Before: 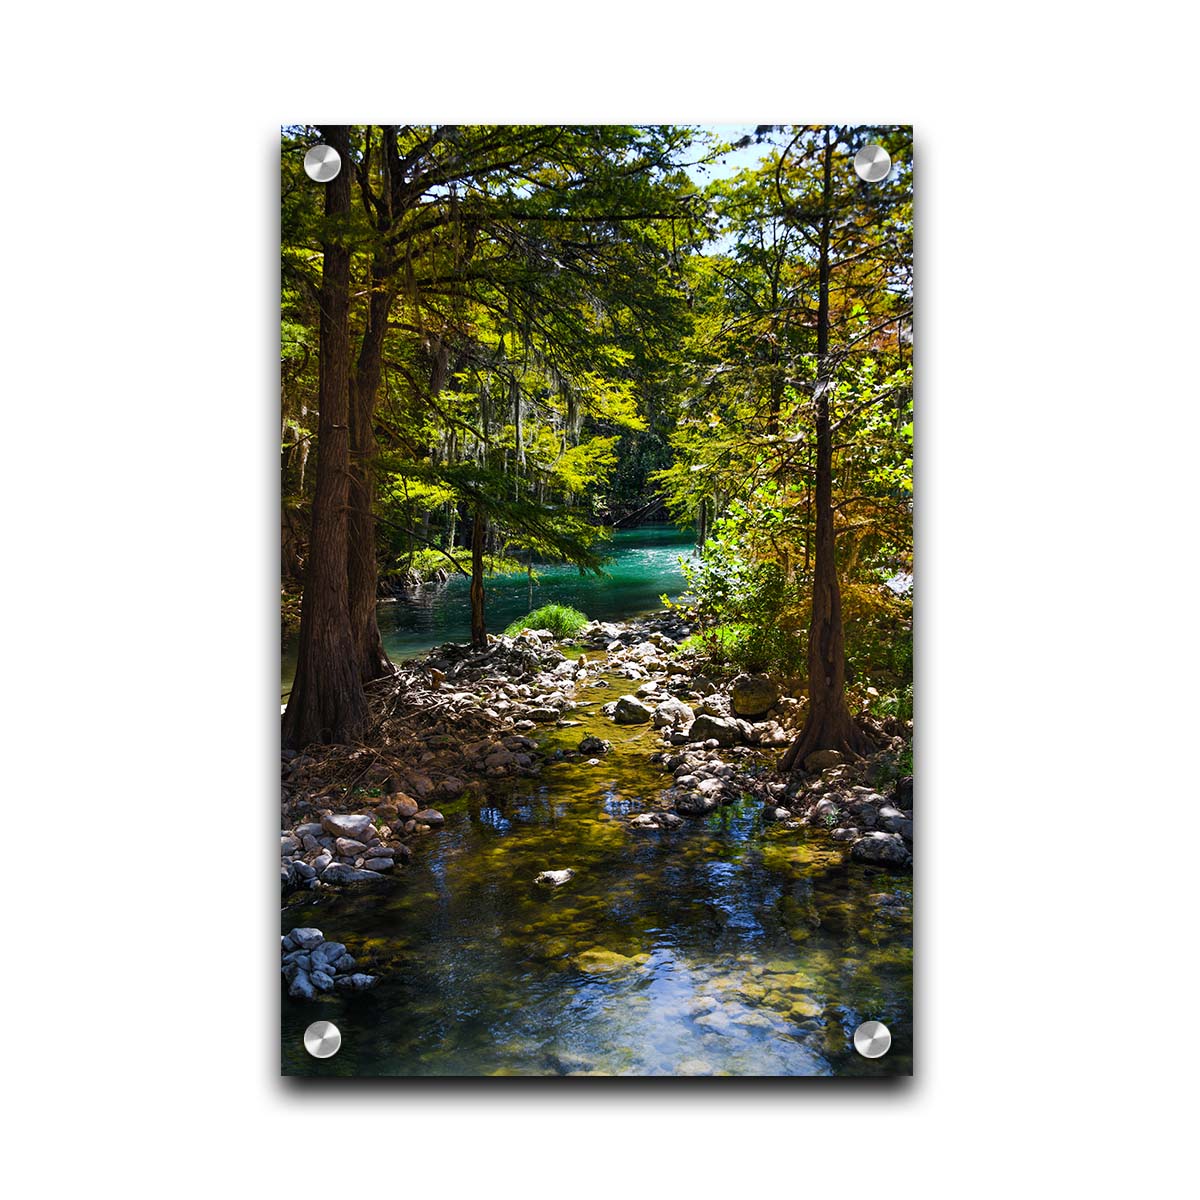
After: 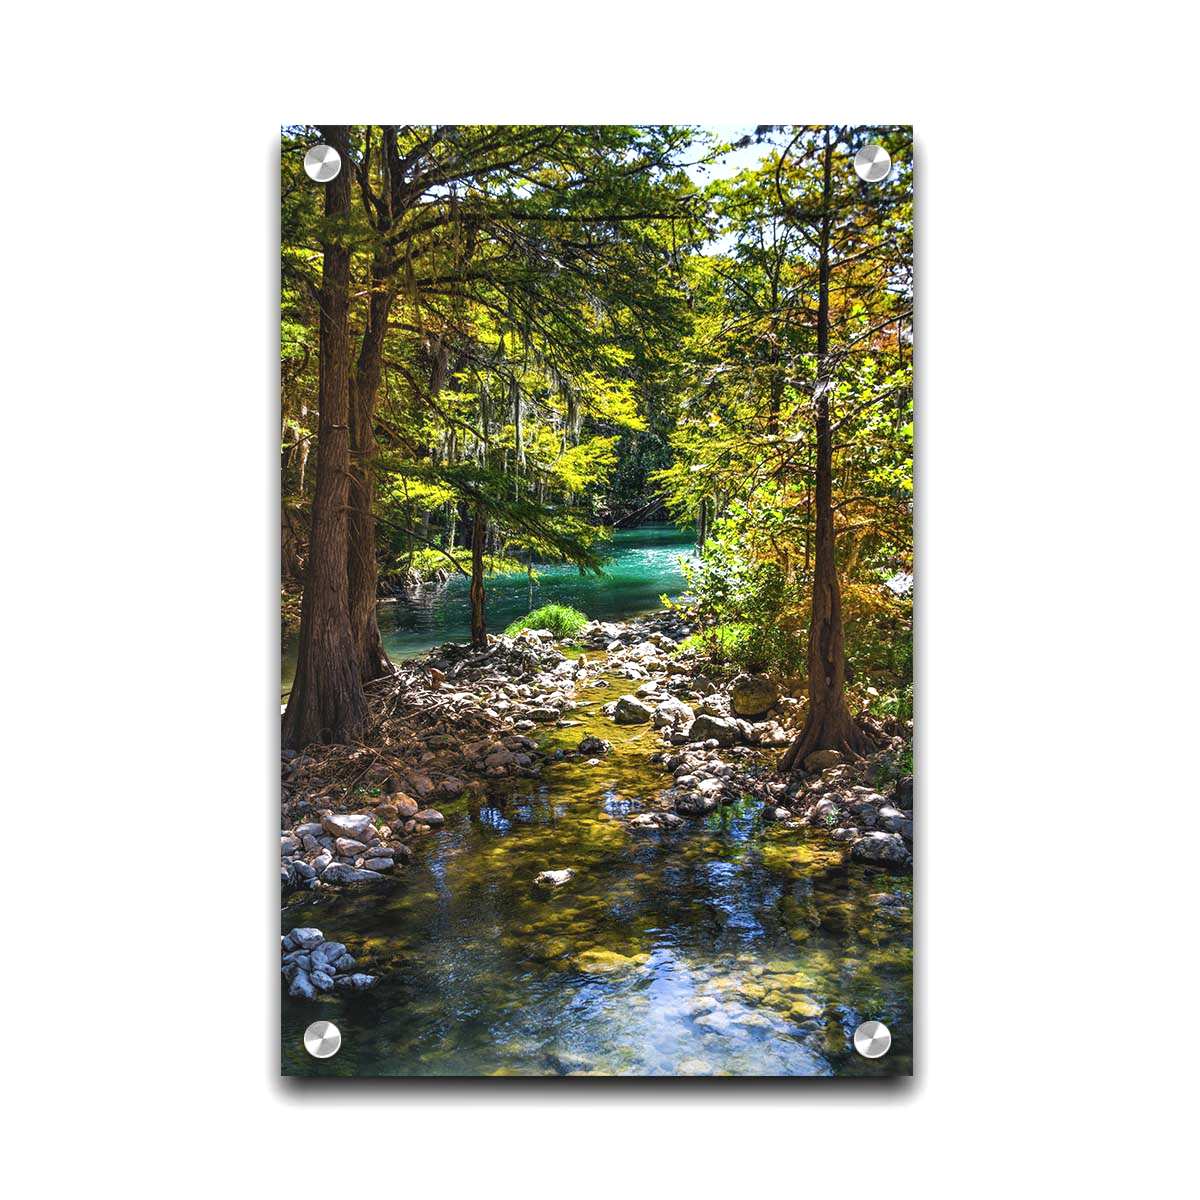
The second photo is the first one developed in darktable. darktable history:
local contrast: on, module defaults
exposure: exposure 0.3 EV, compensate highlight preservation false
